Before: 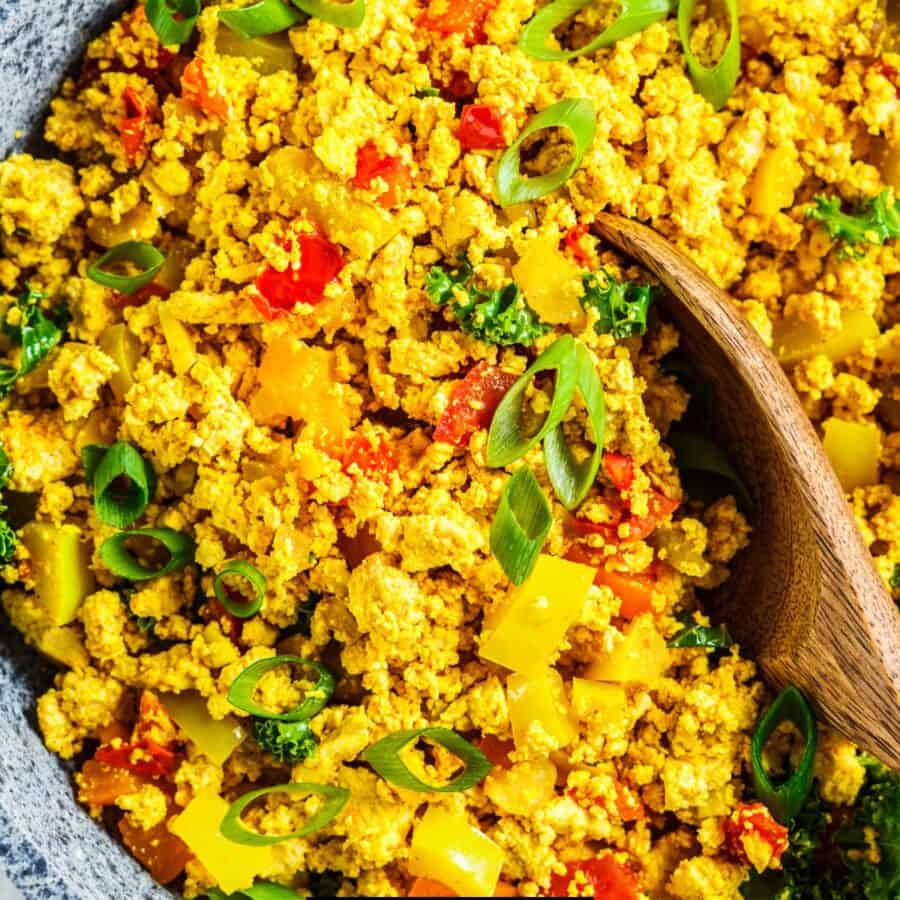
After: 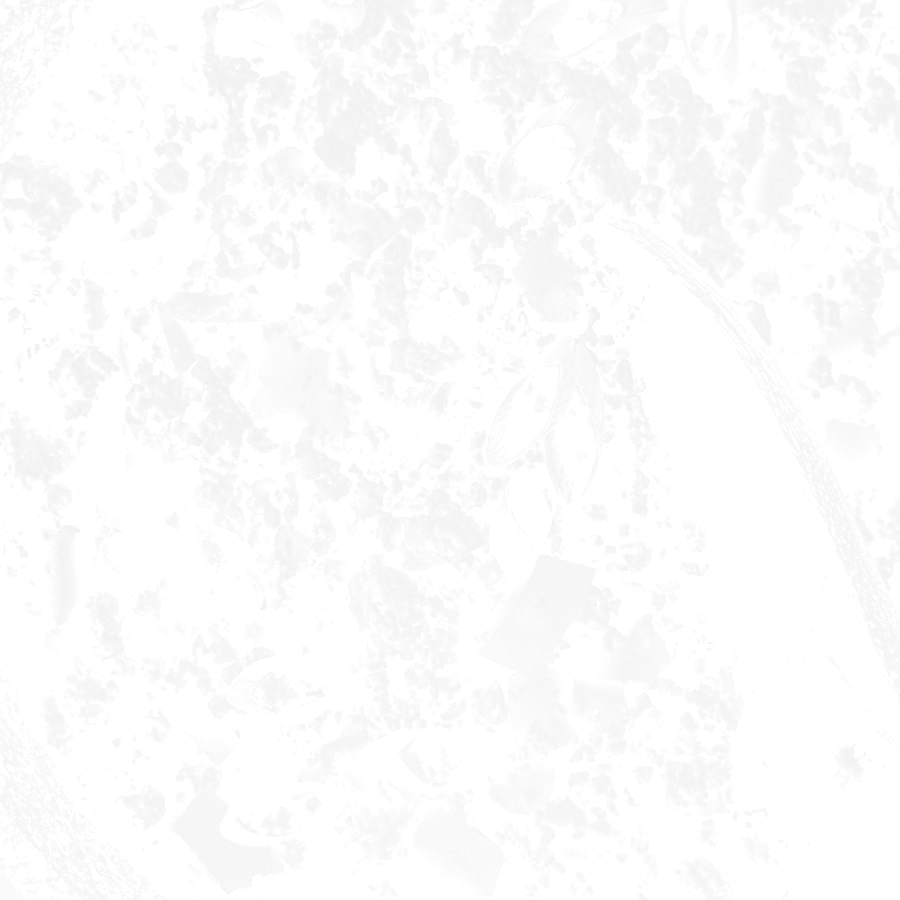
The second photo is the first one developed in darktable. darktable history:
white balance: red 1.08, blue 0.791
exposure: black level correction 0, exposure 1.4 EV, compensate highlight preservation false
bloom: size 85%, threshold 5%, strength 85%
local contrast: on, module defaults
sharpen: amount 0.2
shadows and highlights: shadows 37.27, highlights -28.18, soften with gaussian
base curve: curves: ch0 [(0, 0) (0.028, 0.03) (0.121, 0.232) (0.46, 0.748) (0.859, 0.968) (1, 1)]
monochrome: a 32, b 64, size 2.3, highlights 1
